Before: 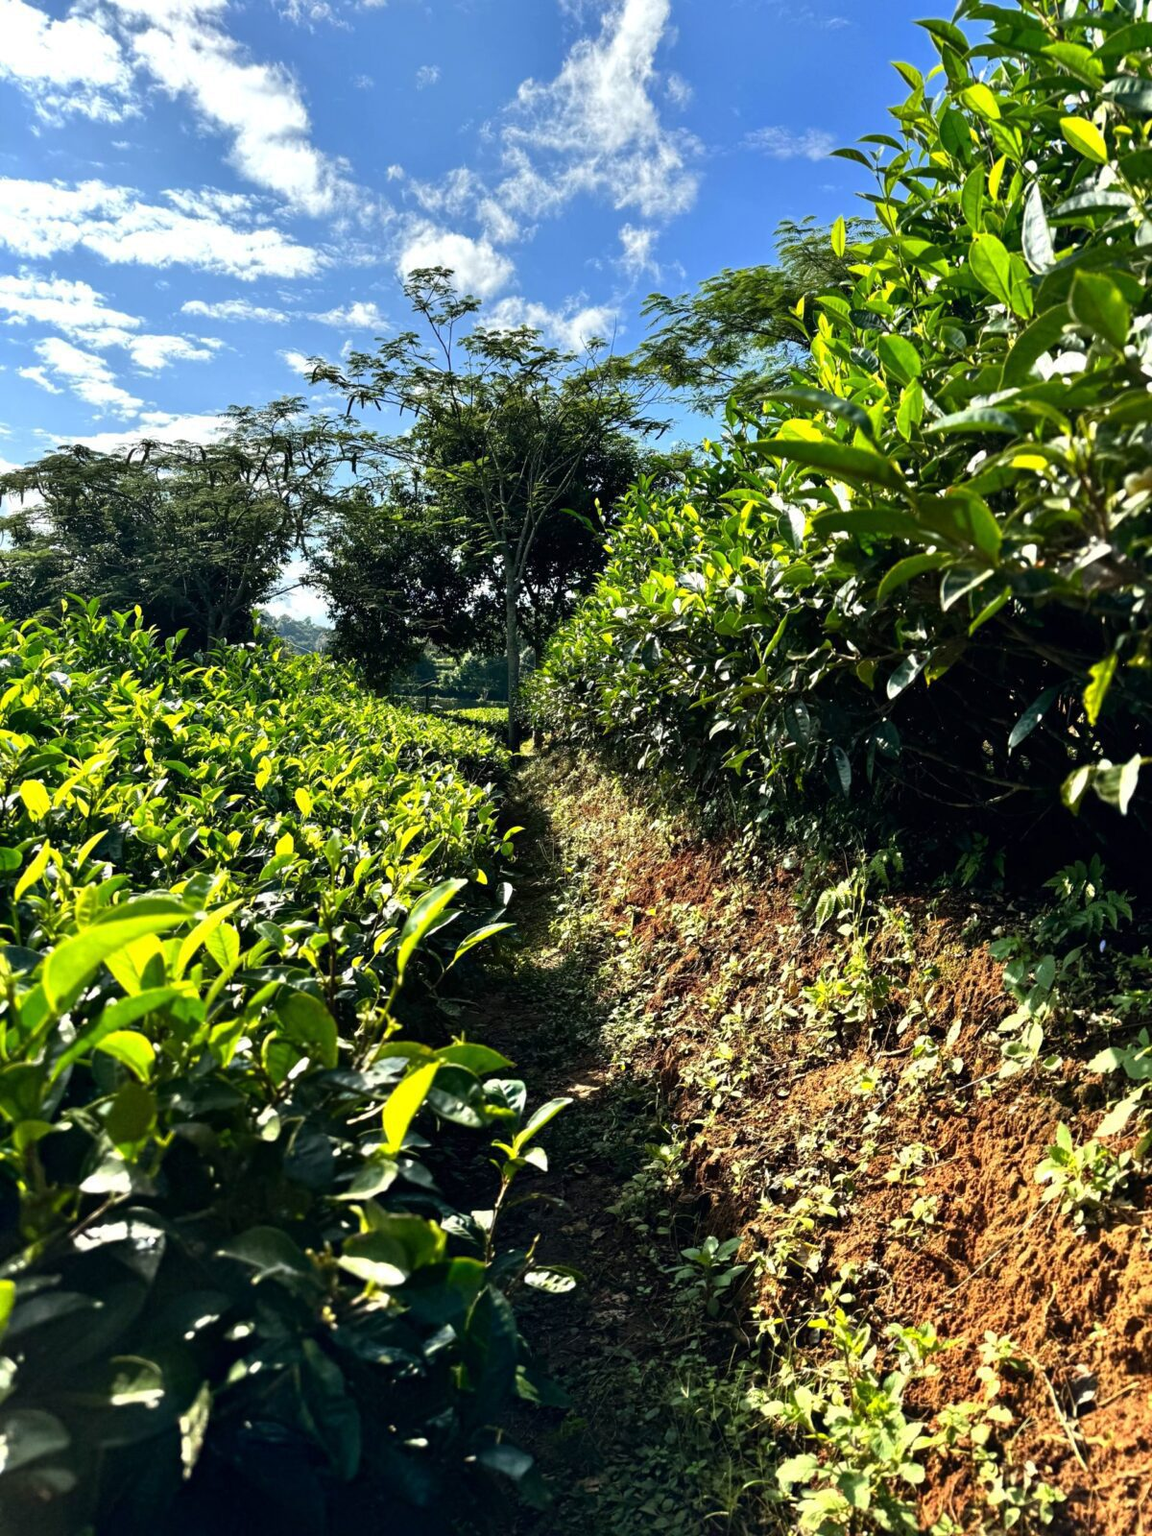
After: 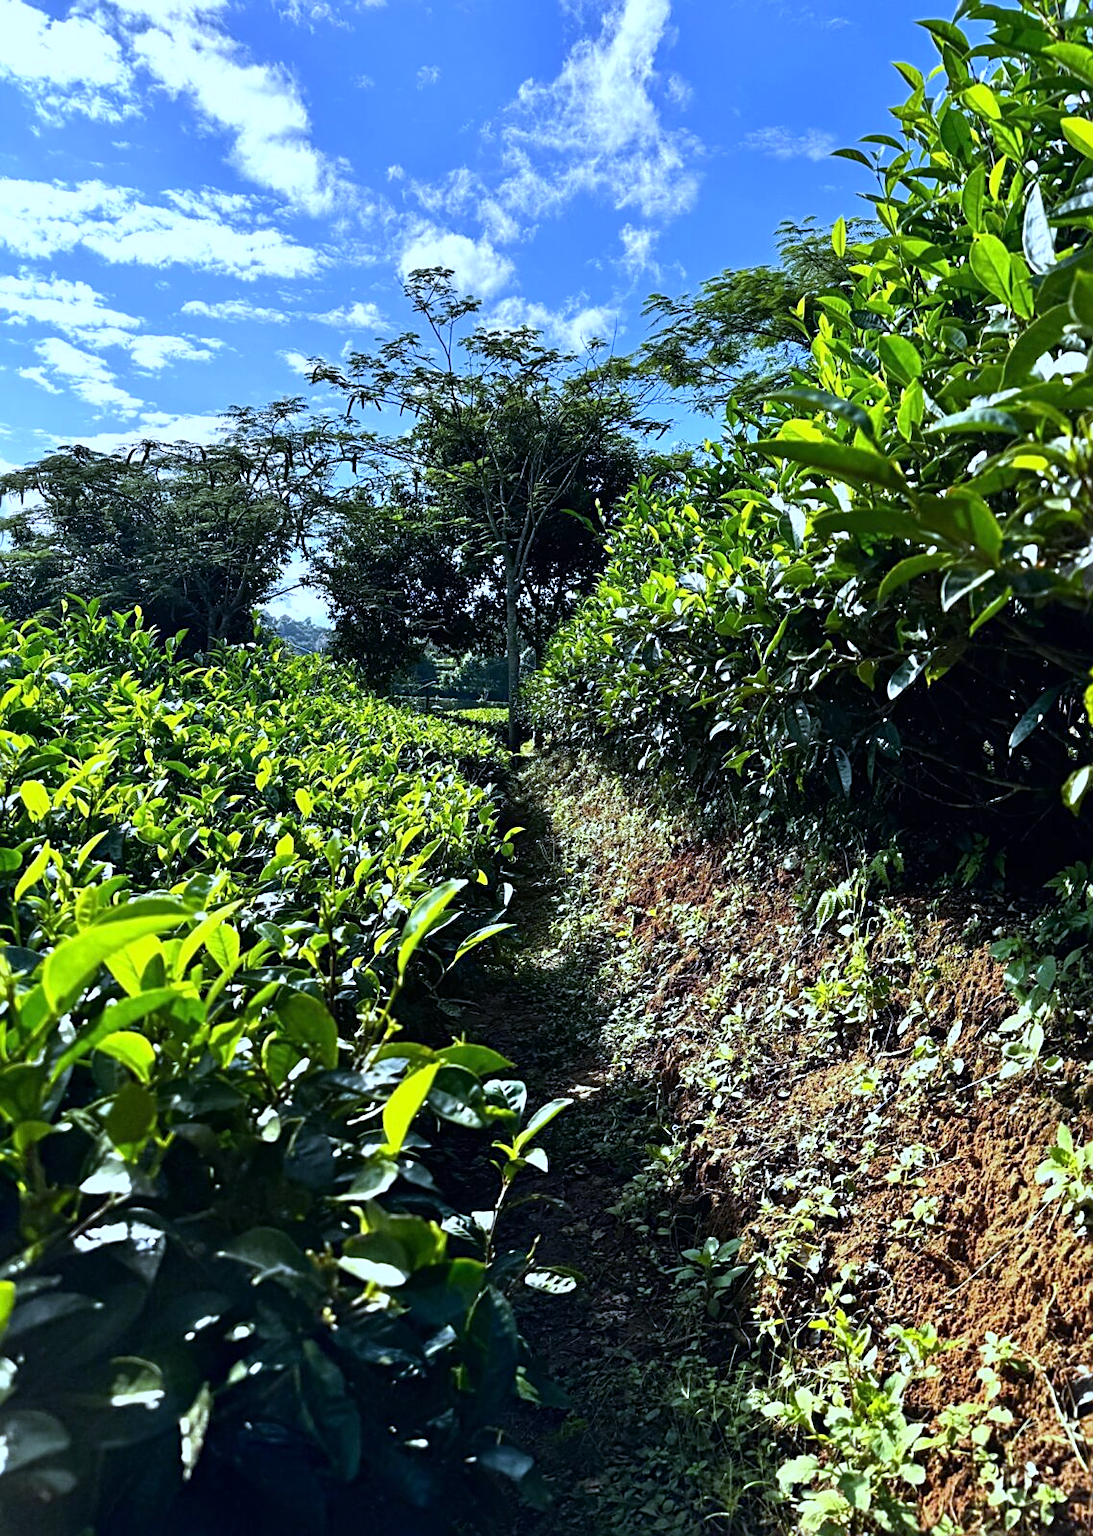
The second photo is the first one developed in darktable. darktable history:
crop and rotate: right 5.167%
white balance: red 0.871, blue 1.249
sharpen: on, module defaults
